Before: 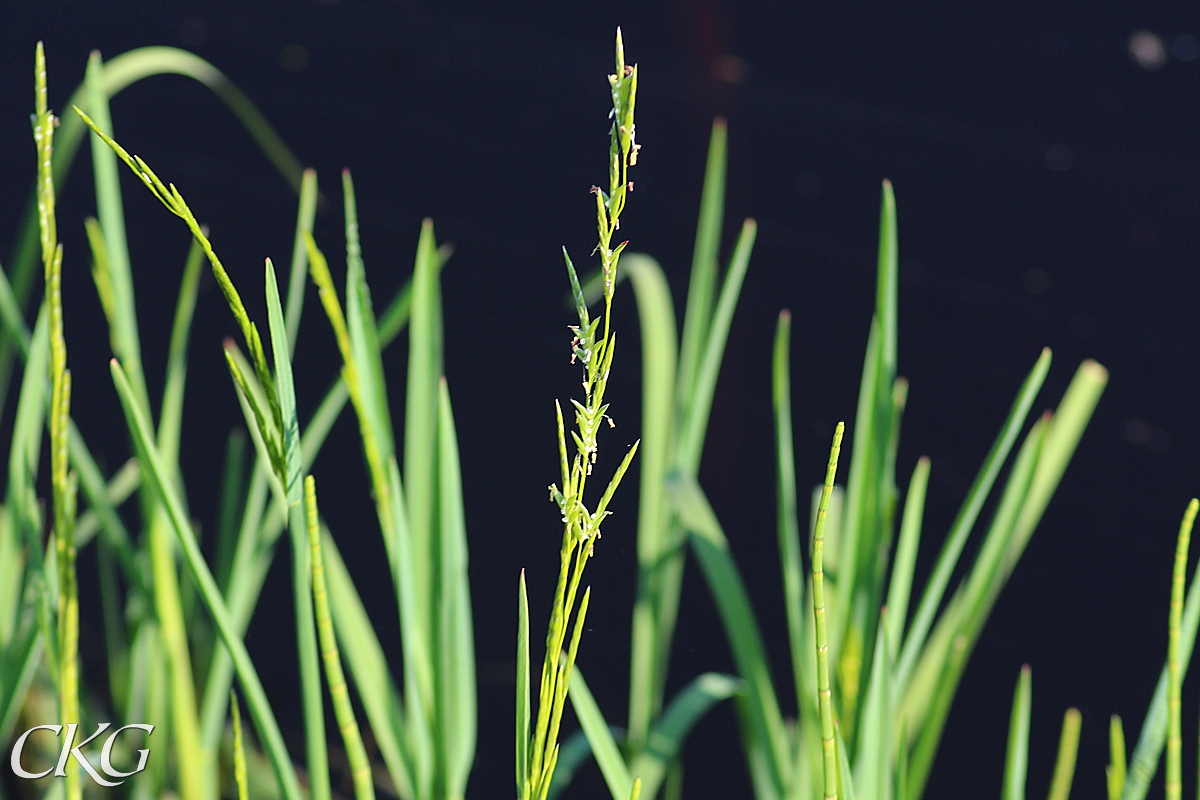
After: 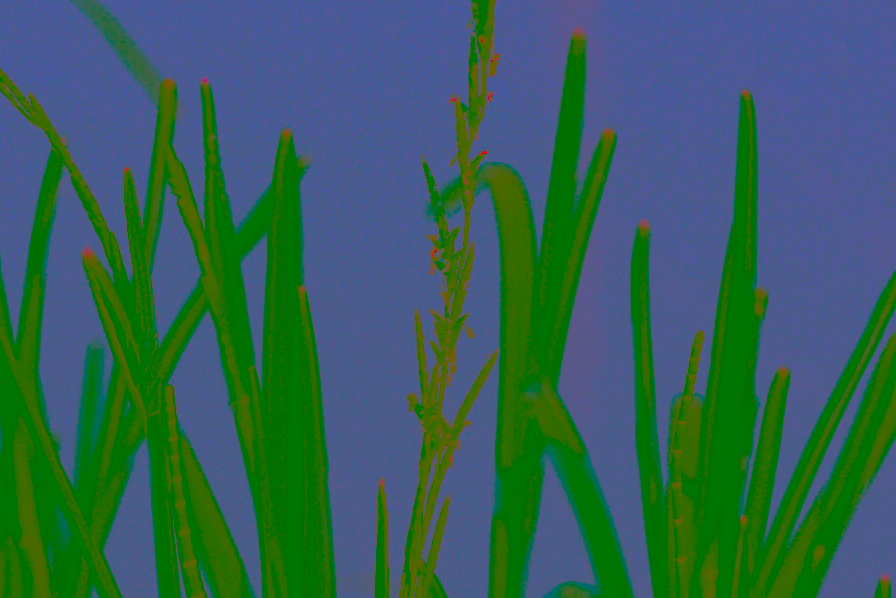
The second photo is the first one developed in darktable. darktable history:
sharpen: on, module defaults
contrast brightness saturation: contrast -0.99, brightness -0.17, saturation 0.75
crop and rotate: left 11.831%, top 11.346%, right 13.429%, bottom 13.899%
color balance rgb: shadows lift › chroma 4.21%, shadows lift › hue 252.22°, highlights gain › chroma 1.36%, highlights gain › hue 50.24°, perceptual saturation grading › mid-tones 6.33%, perceptual saturation grading › shadows 72.44%, perceptual brilliance grading › highlights 11.59%, contrast 5.05%
